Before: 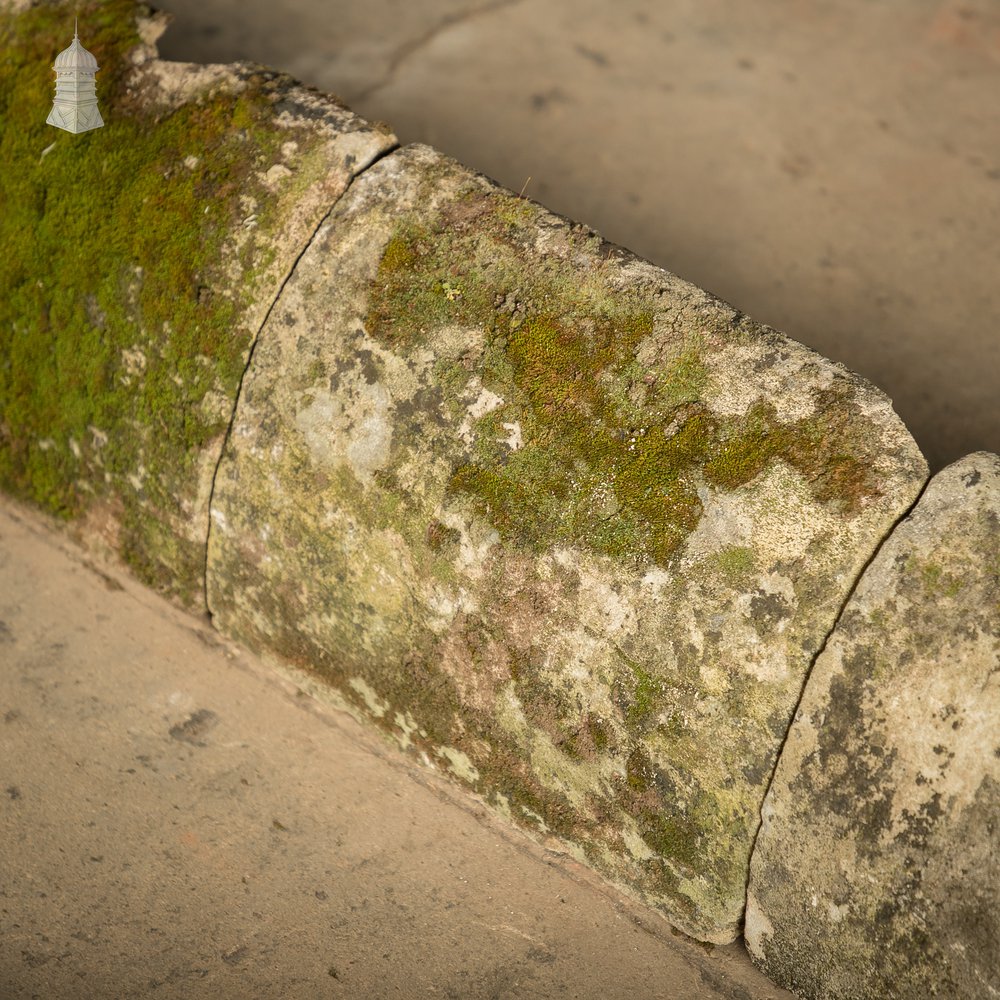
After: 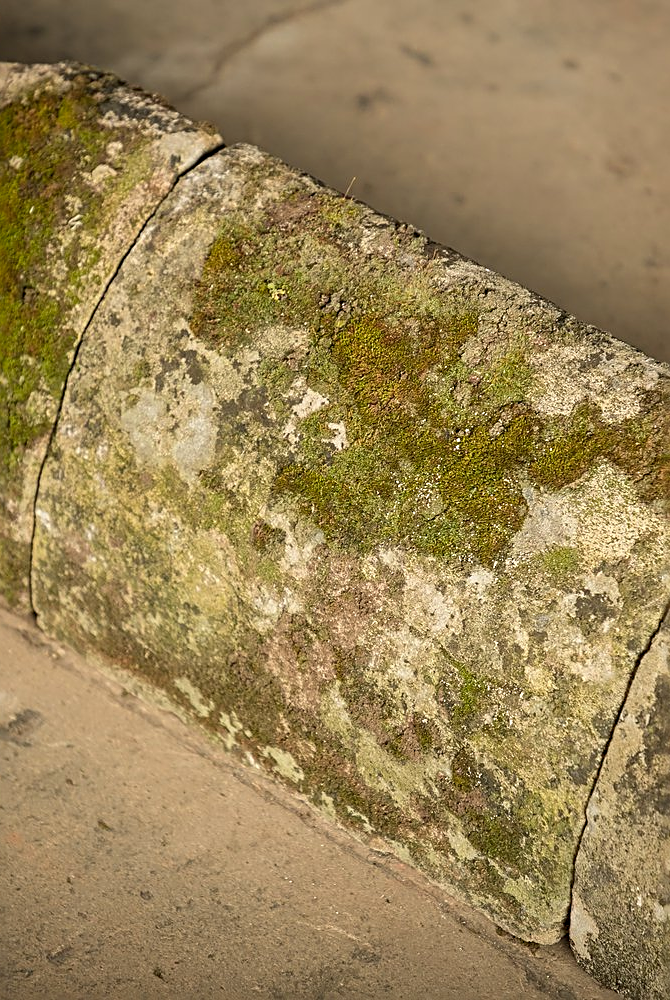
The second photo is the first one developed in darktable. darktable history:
crop and rotate: left 17.532%, right 15.463%
sharpen: radius 2.559, amount 0.638
color calibration: output R [0.994, 0.059, -0.119, 0], output G [-0.036, 1.09, -0.119, 0], output B [0.078, -0.108, 0.961, 0], illuminant same as pipeline (D50), adaptation none (bypass), x 0.332, y 0.335, temperature 5015.03 K
